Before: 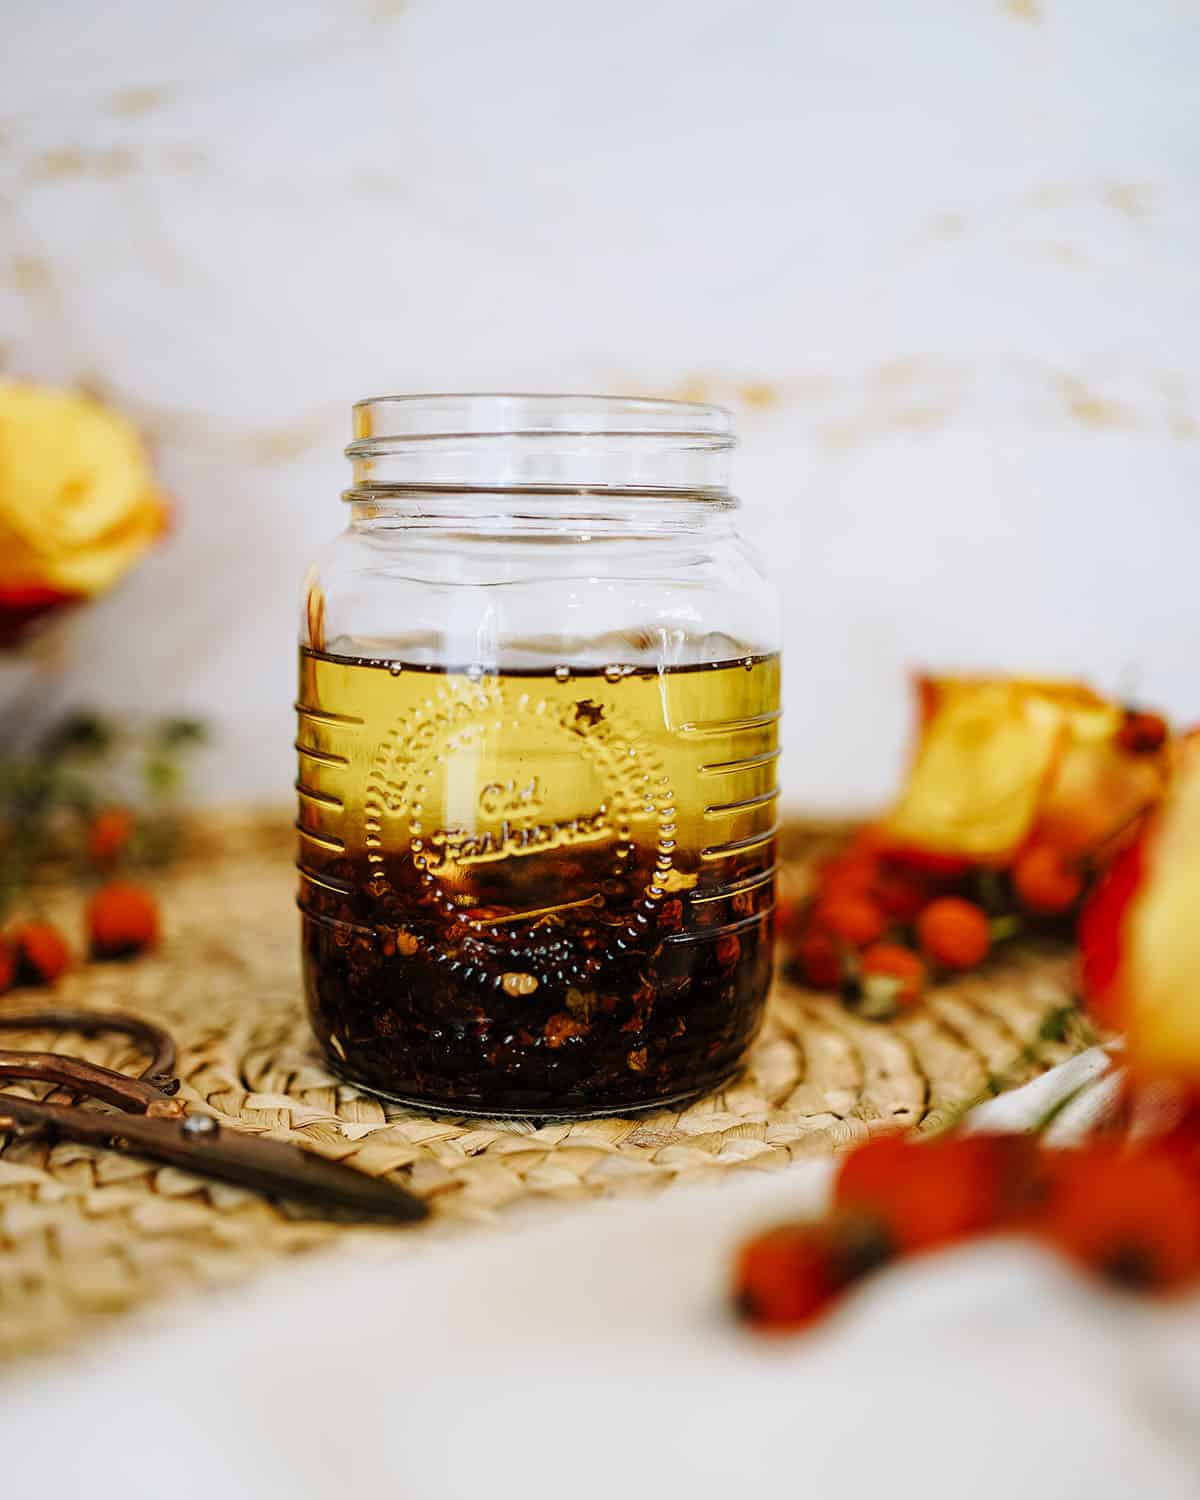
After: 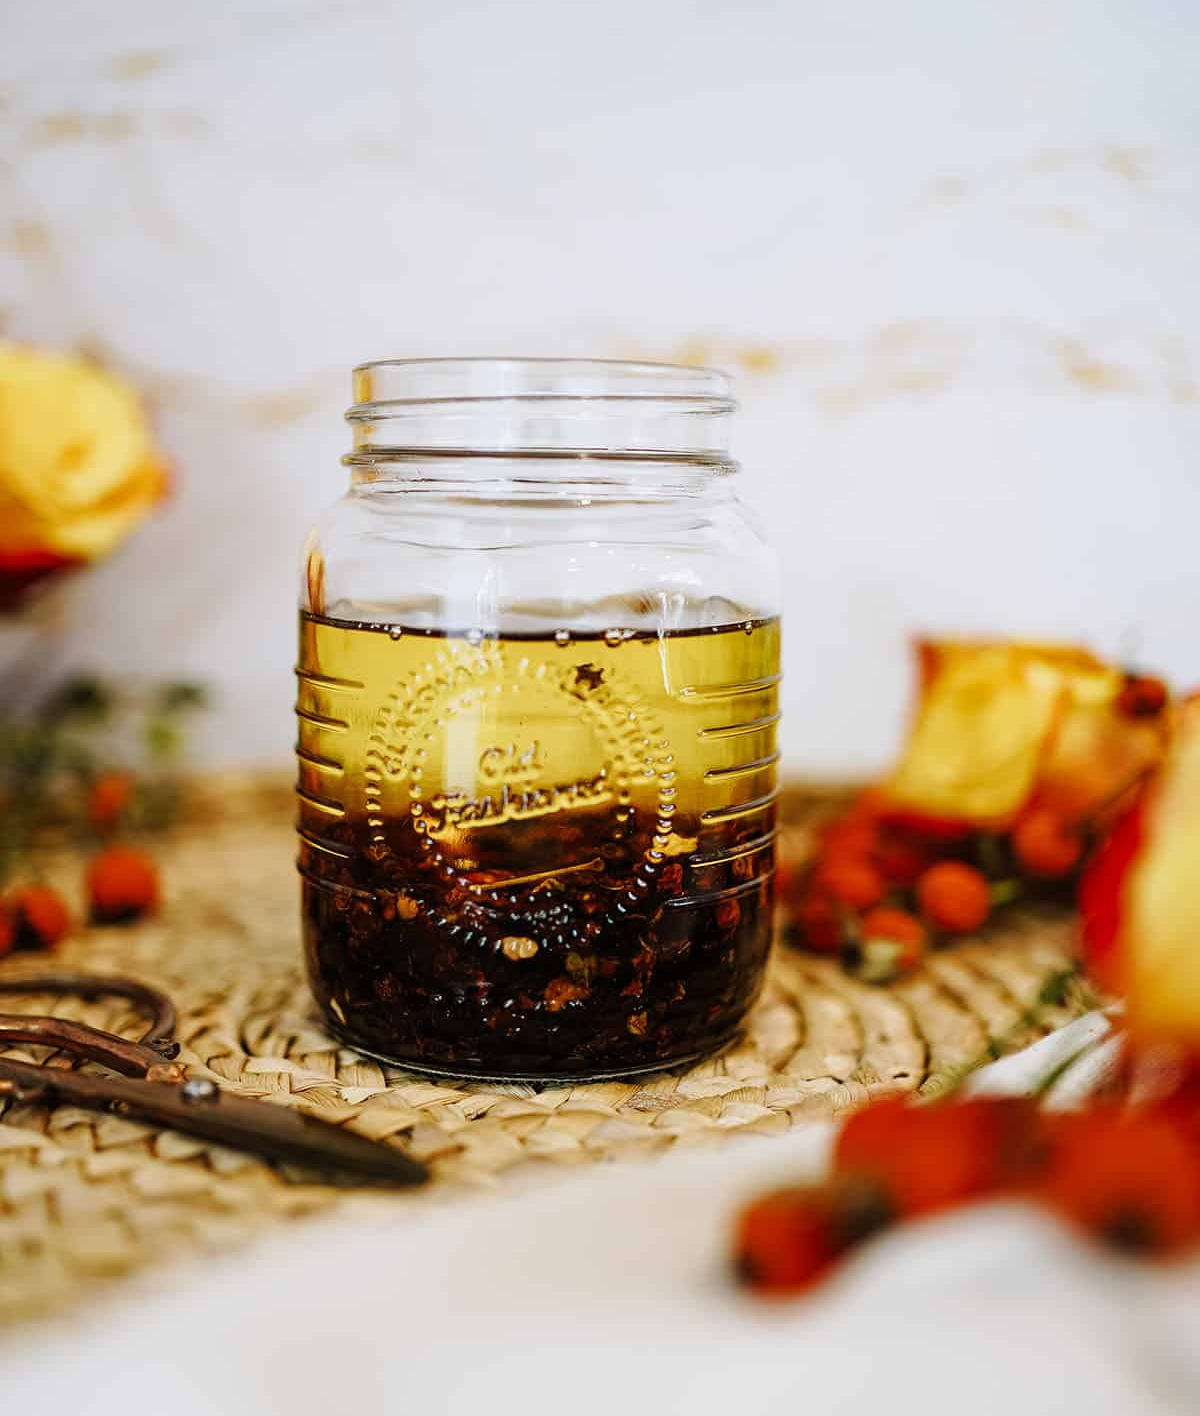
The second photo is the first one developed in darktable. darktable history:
crop and rotate: top 2.452%, bottom 3.098%
